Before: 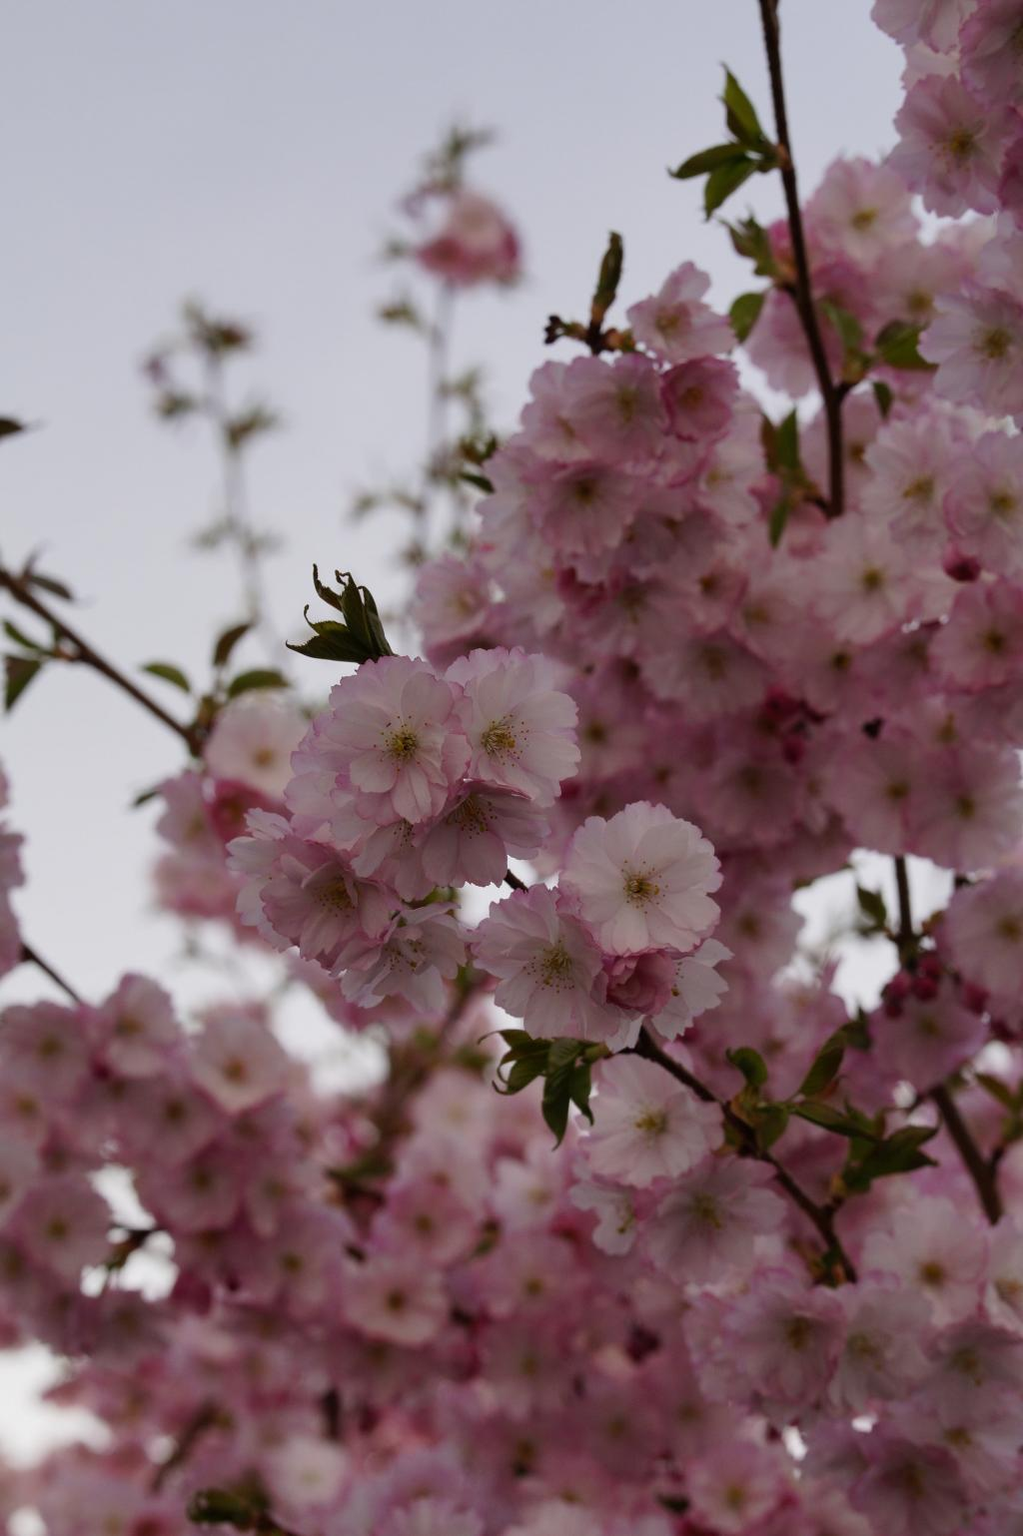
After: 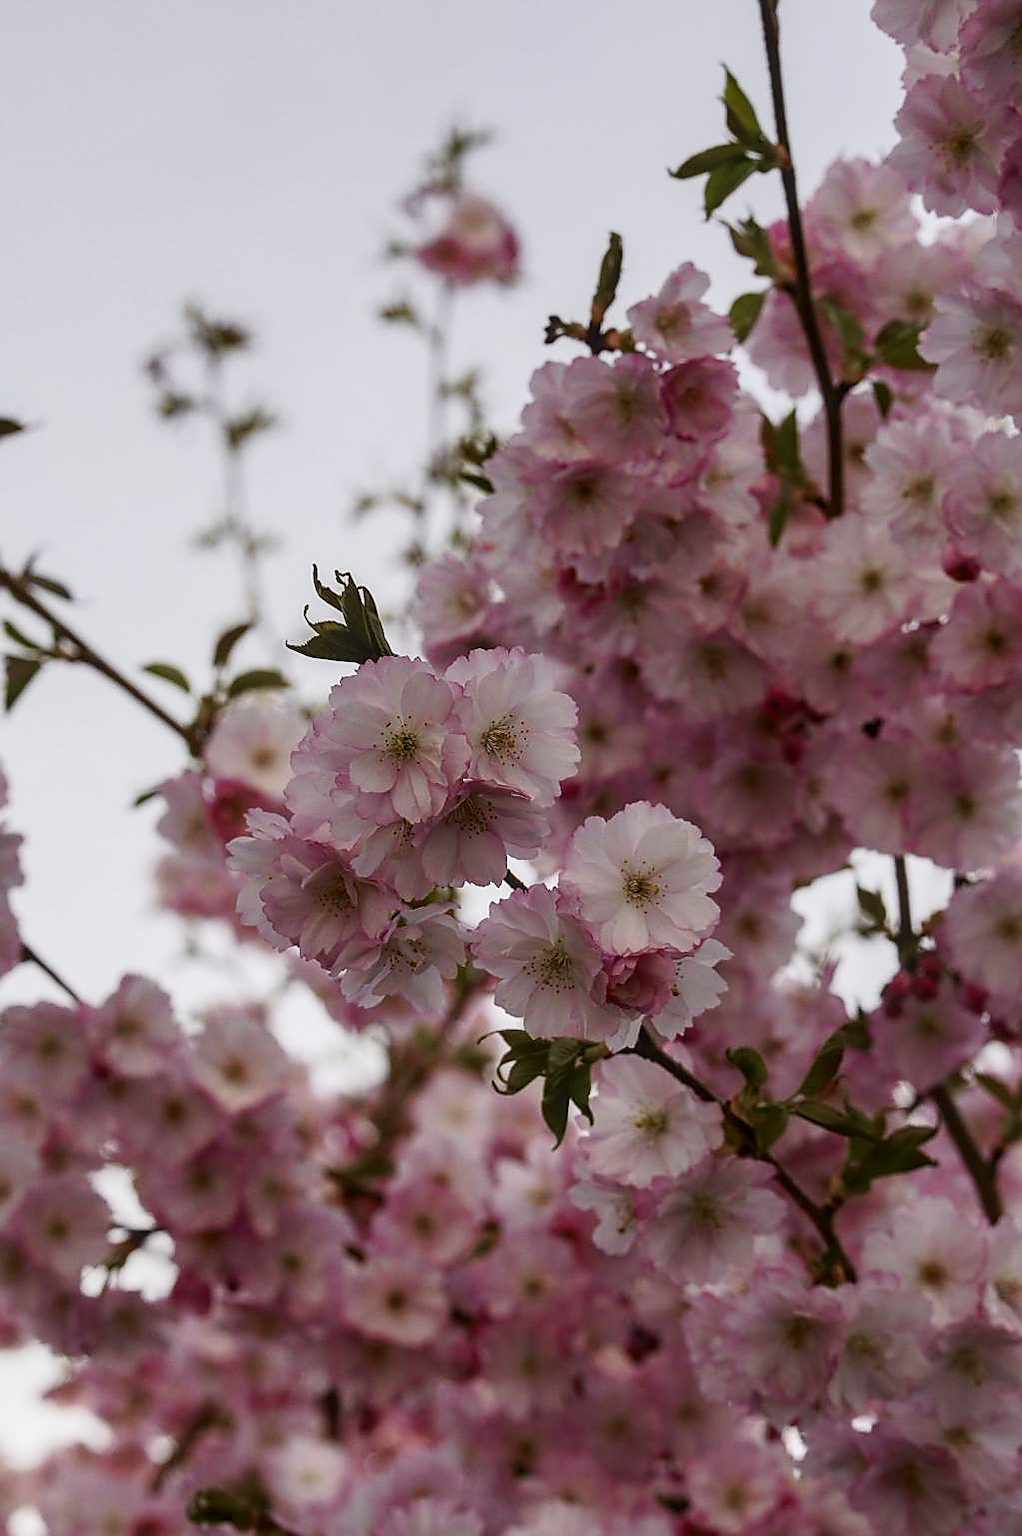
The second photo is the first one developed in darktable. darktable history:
sharpen: radius 1.4, amount 1.25, threshold 0.7
local contrast: on, module defaults
tone curve: curves: ch0 [(0, 0.038) (0.193, 0.212) (0.461, 0.502) (0.634, 0.709) (0.852, 0.89) (1, 0.967)]; ch1 [(0, 0) (0.35, 0.356) (0.45, 0.453) (0.504, 0.503) (0.532, 0.524) (0.558, 0.555) (0.735, 0.762) (1, 1)]; ch2 [(0, 0) (0.281, 0.266) (0.456, 0.469) (0.5, 0.5) (0.533, 0.545) (0.606, 0.598) (0.646, 0.654) (1, 1)], color space Lab, independent channels, preserve colors none
